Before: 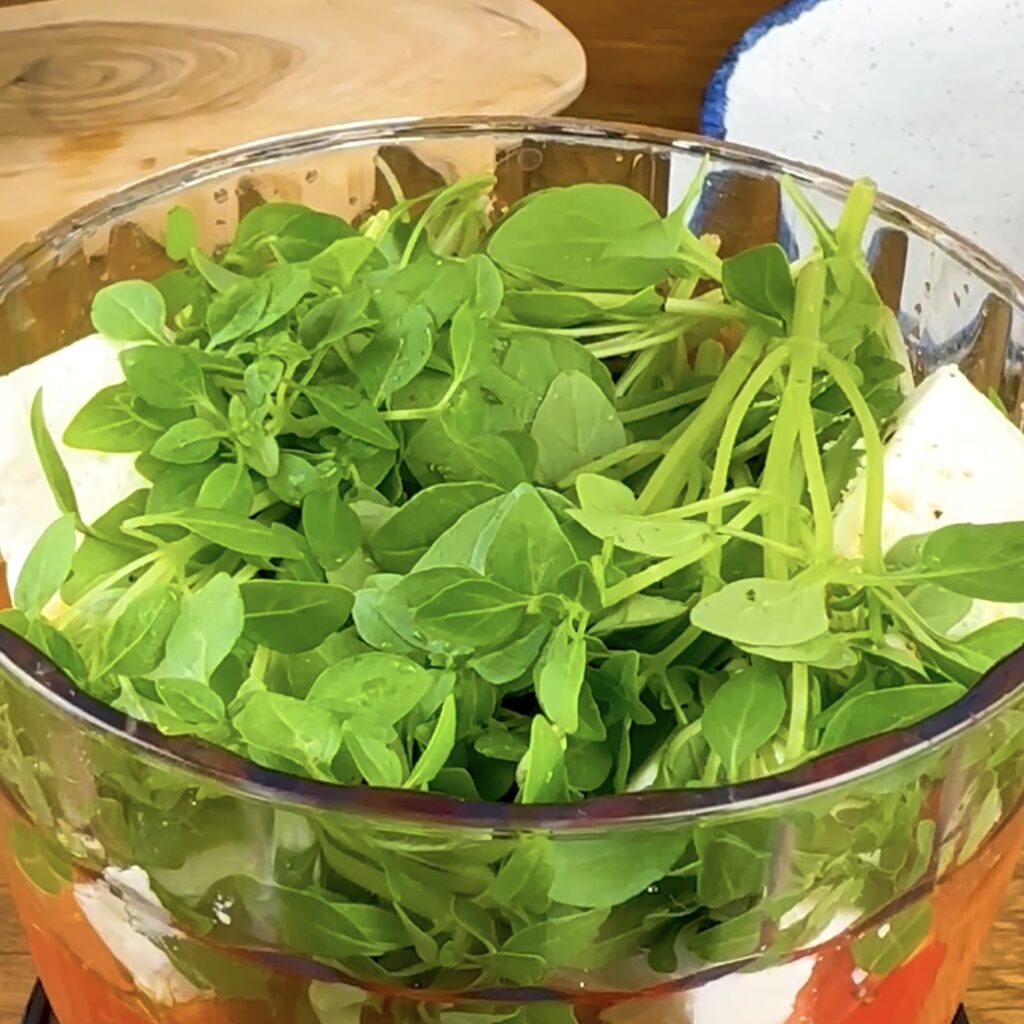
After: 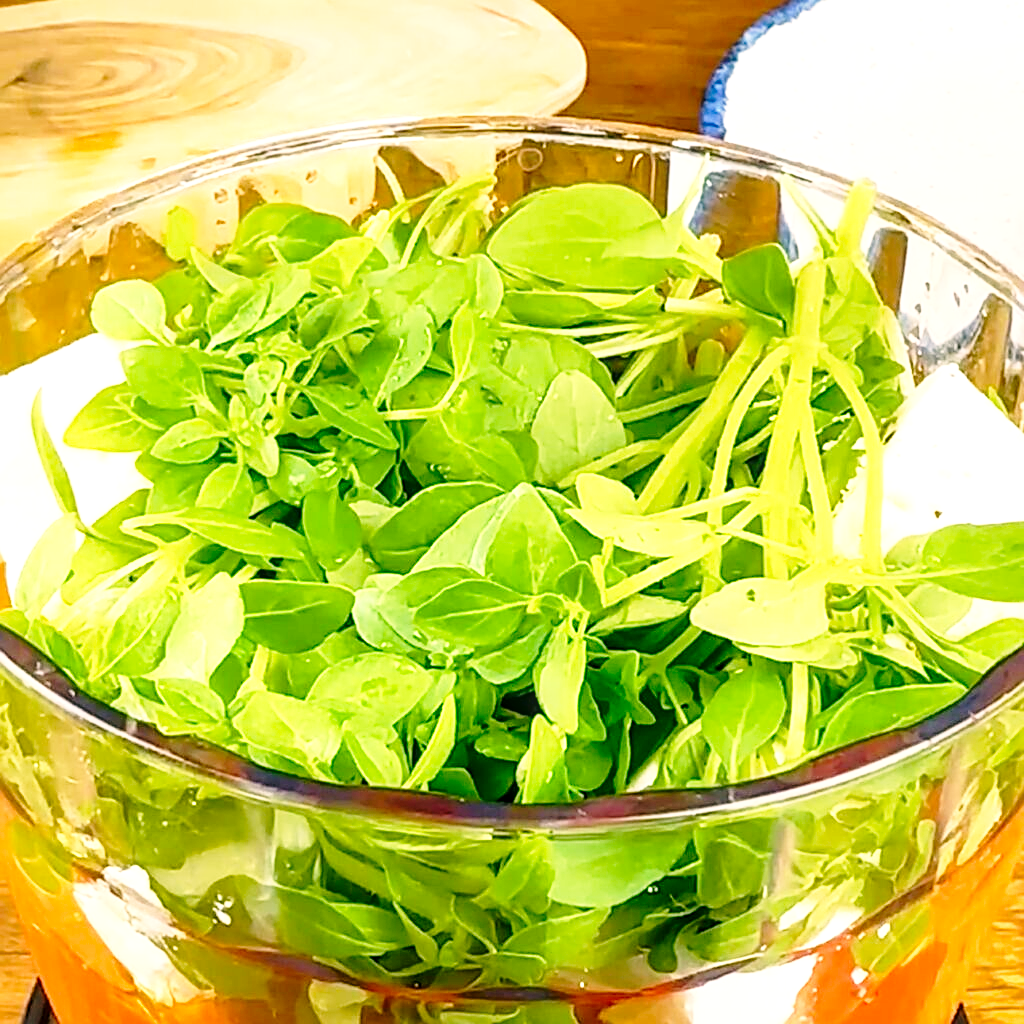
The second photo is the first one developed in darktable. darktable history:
base curve: curves: ch0 [(0, 0) (0.028, 0.03) (0.121, 0.232) (0.46, 0.748) (0.859, 0.968) (1, 1)], preserve colors none
exposure: black level correction 0, exposure 0.5 EV, compensate highlight preservation false
sharpen: on, module defaults
color correction: highlights a* 4.02, highlights b* 4.98, shadows a* -7.55, shadows b* 4.98
local contrast: on, module defaults
